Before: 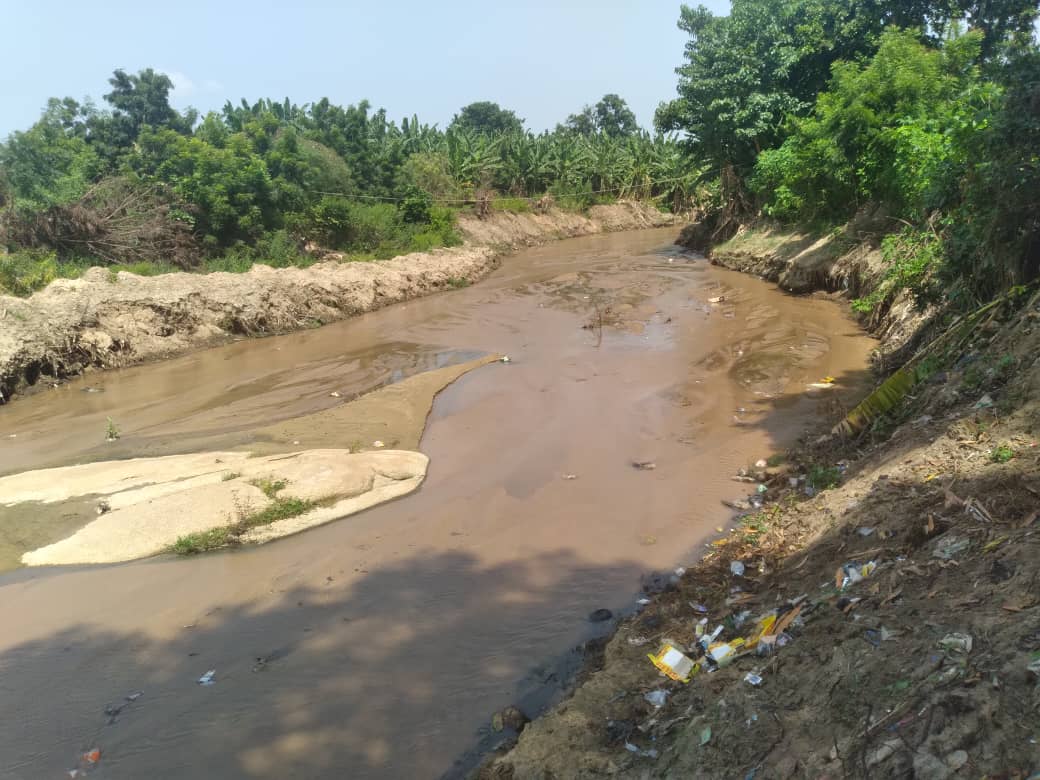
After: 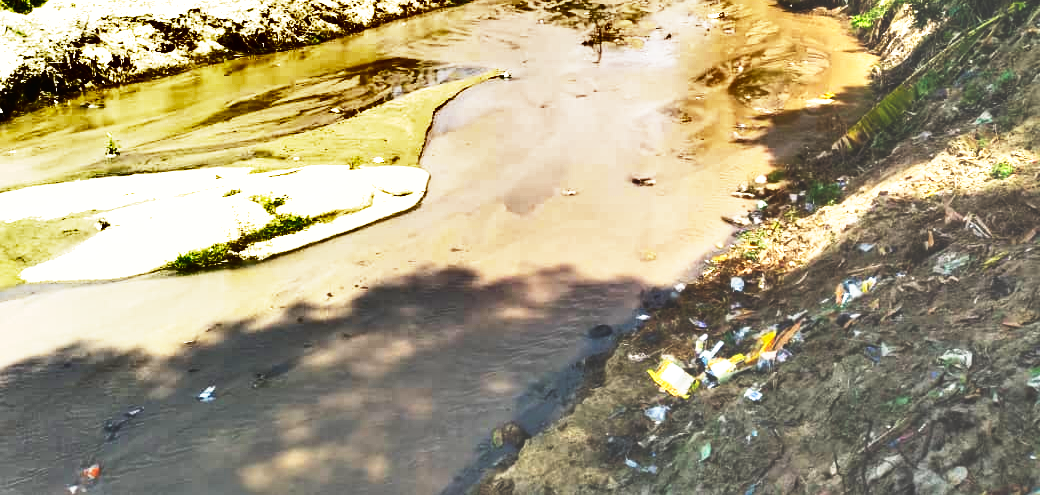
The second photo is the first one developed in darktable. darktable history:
crop and rotate: top 36.435%
exposure: black level correction 0.001, exposure 1 EV, compensate highlight preservation false
shadows and highlights: shadows 20.91, highlights -82.73, soften with gaussian
base curve: curves: ch0 [(0, 0.036) (0.007, 0.037) (0.604, 0.887) (1, 1)], preserve colors none
